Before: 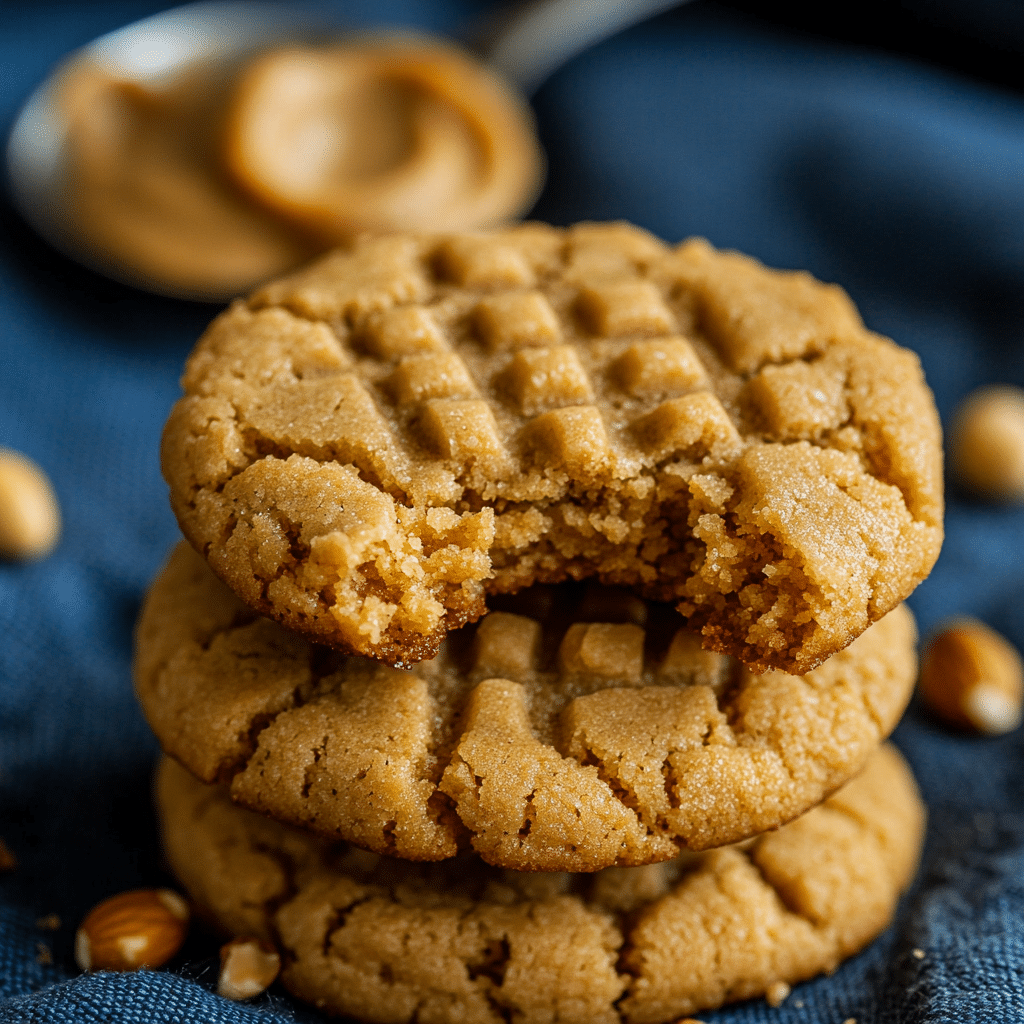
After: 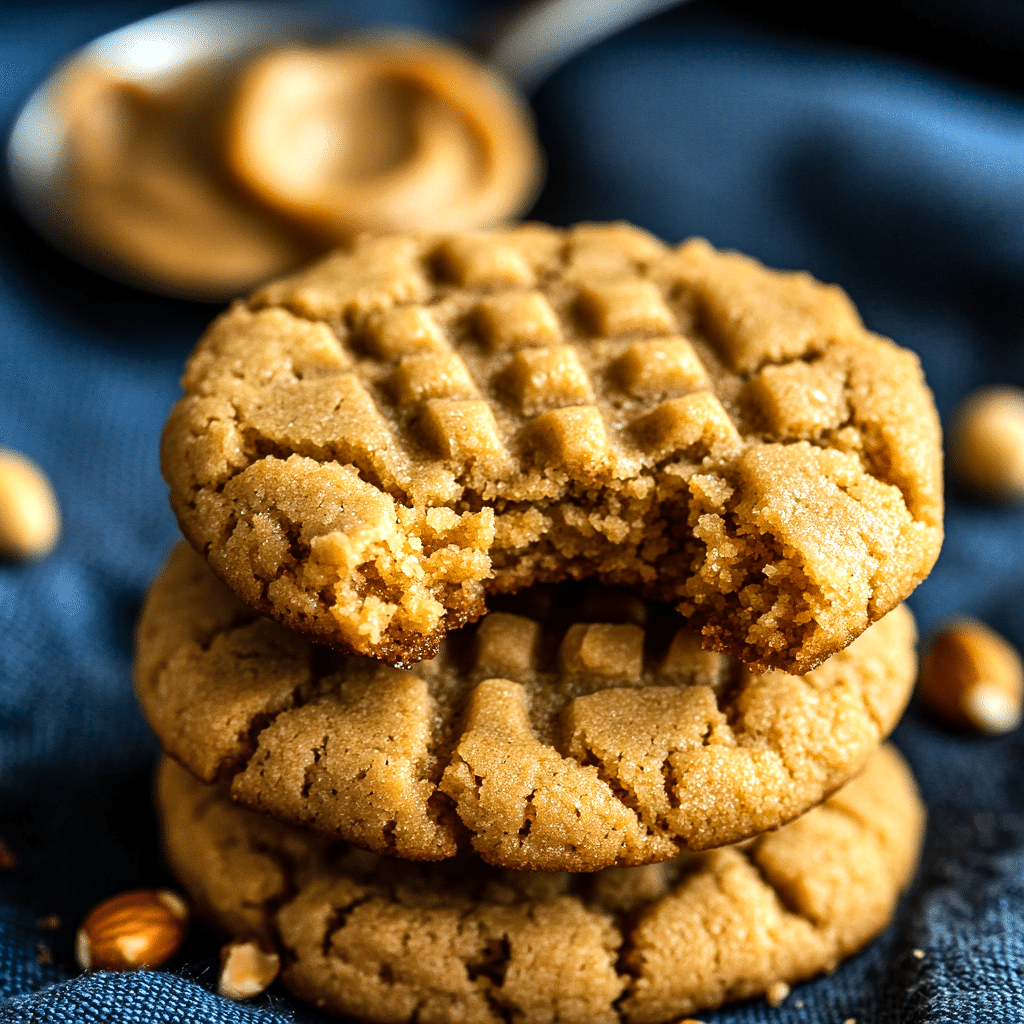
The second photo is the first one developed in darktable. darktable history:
shadows and highlights: low approximation 0.01, soften with gaussian
tone equalizer: -8 EV -0.764 EV, -7 EV -0.726 EV, -6 EV -0.582 EV, -5 EV -0.366 EV, -3 EV 0.379 EV, -2 EV 0.6 EV, -1 EV 0.677 EV, +0 EV 0.764 EV, edges refinement/feathering 500, mask exposure compensation -1.57 EV, preserve details no
